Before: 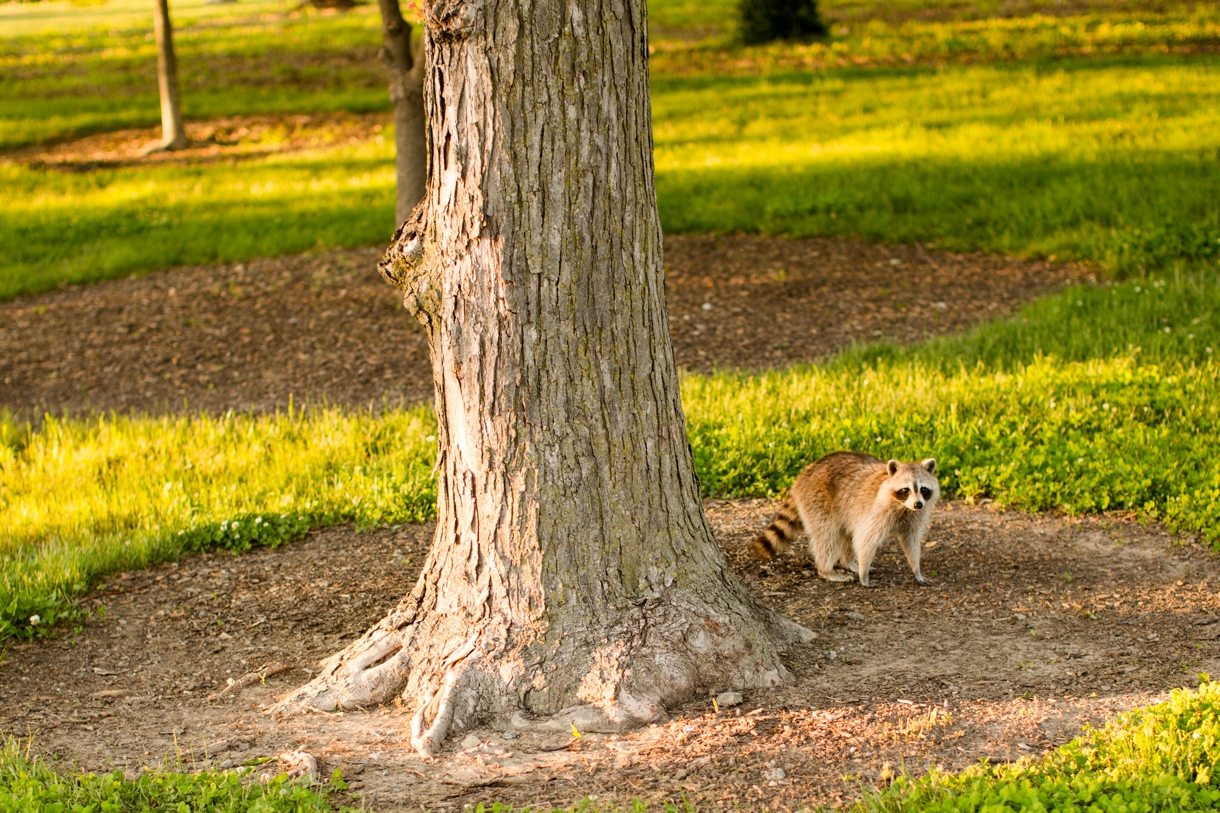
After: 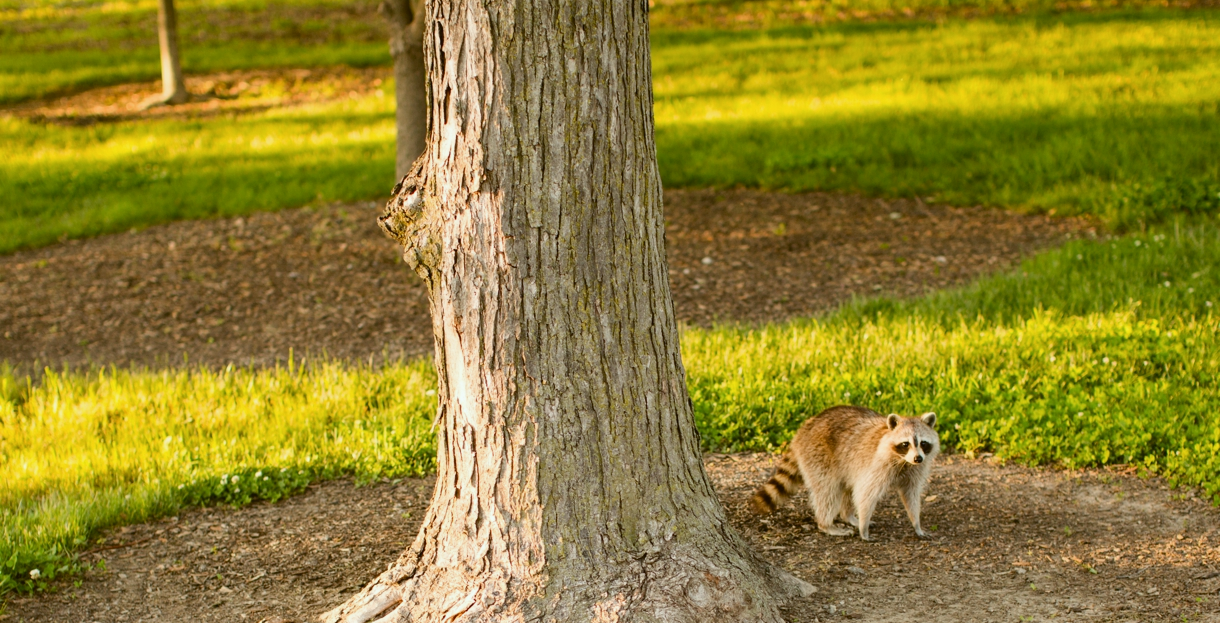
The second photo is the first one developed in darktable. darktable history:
crop: top 5.667%, bottom 17.637%
color balance: lift [1.004, 1.002, 1.002, 0.998], gamma [1, 1.007, 1.002, 0.993], gain [1, 0.977, 1.013, 1.023], contrast -3.64%
